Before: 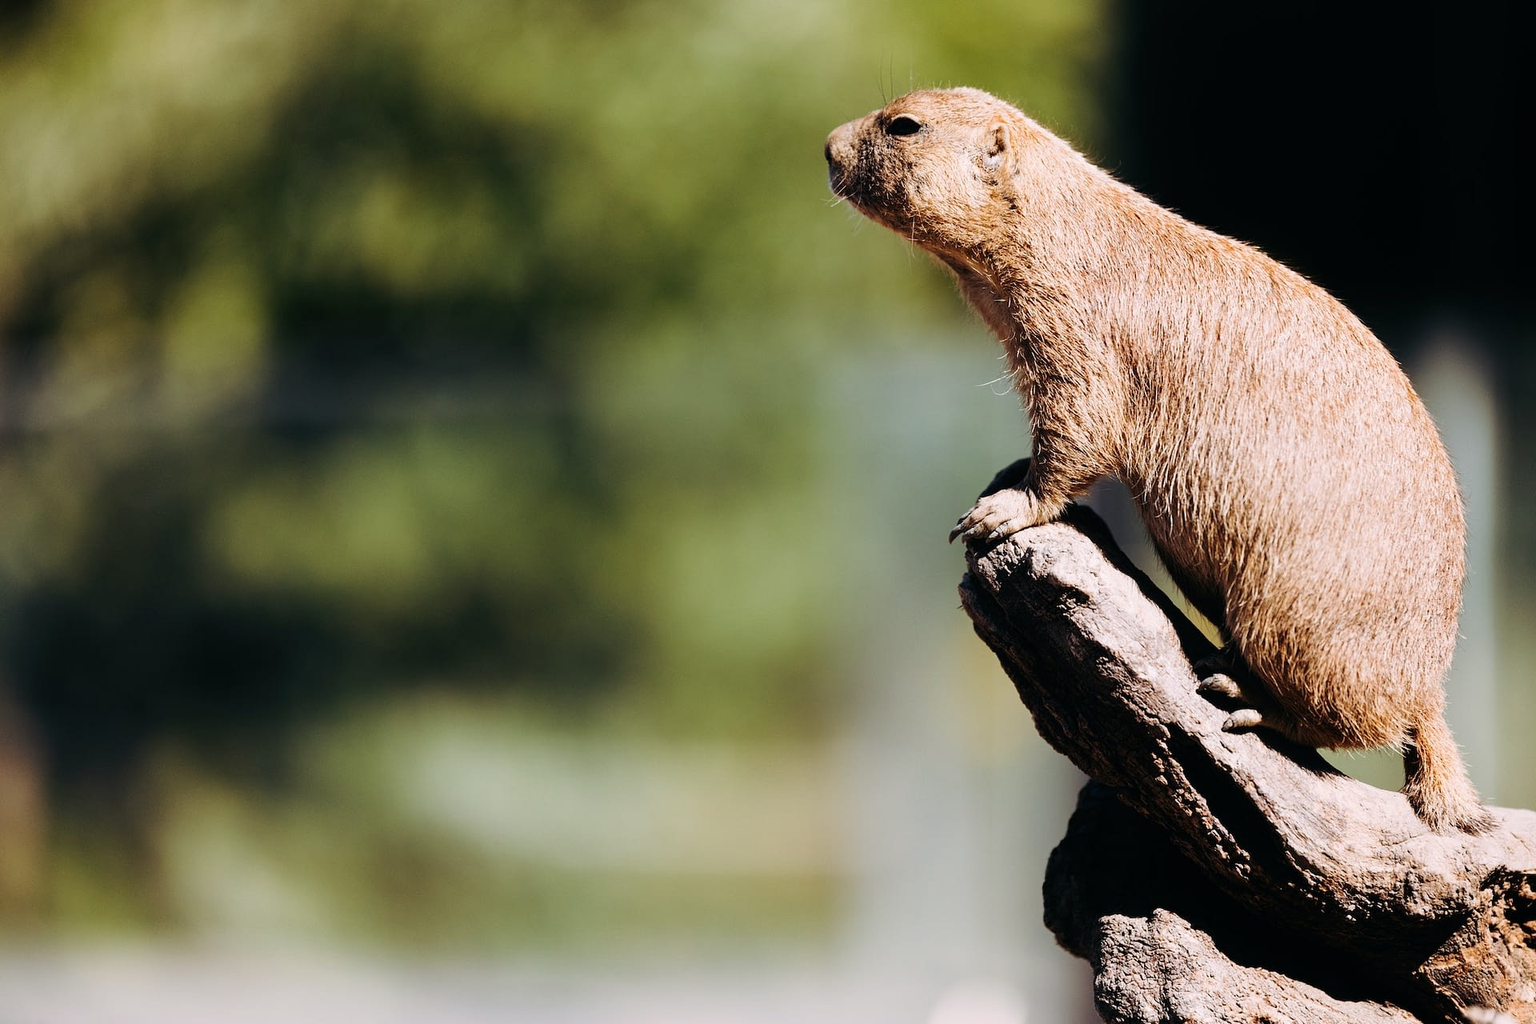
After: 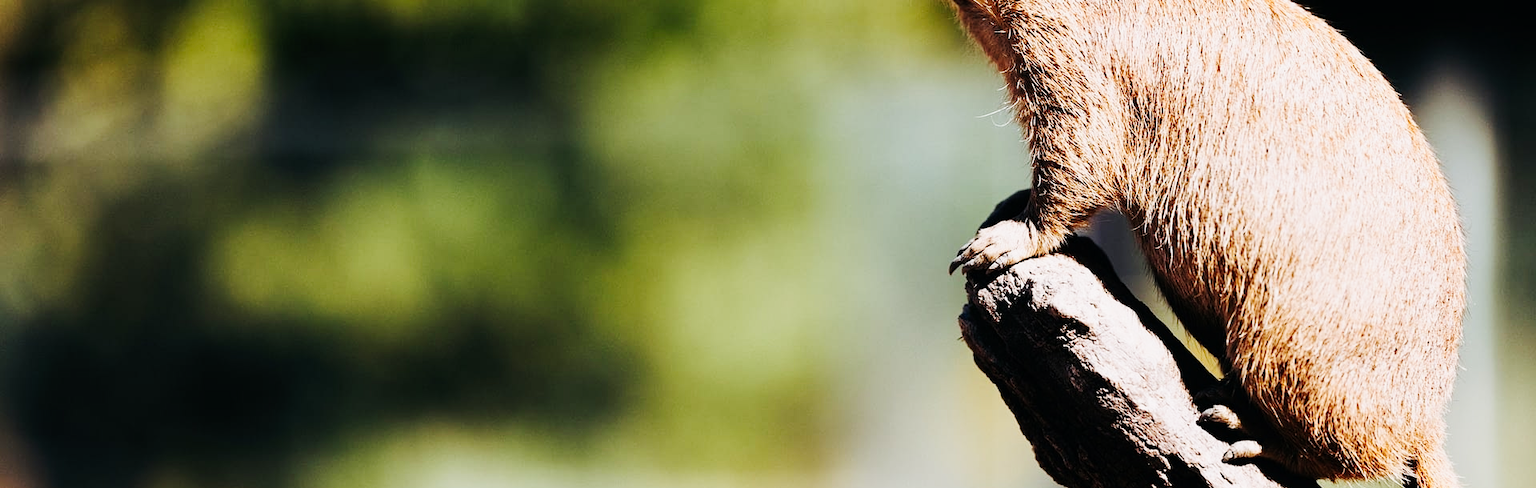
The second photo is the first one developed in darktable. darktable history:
tone curve: curves: ch0 [(0, 0) (0.104, 0.068) (0.236, 0.227) (0.46, 0.576) (0.657, 0.796) (0.861, 0.932) (1, 0.981)]; ch1 [(0, 0) (0.353, 0.344) (0.434, 0.382) (0.479, 0.476) (0.502, 0.504) (0.544, 0.534) (0.57, 0.57) (0.586, 0.603) (0.618, 0.631) (0.657, 0.679) (1, 1)]; ch2 [(0, 0) (0.34, 0.314) (0.434, 0.43) (0.5, 0.511) (0.528, 0.545) (0.557, 0.573) (0.573, 0.618) (0.628, 0.751) (1, 1)], preserve colors none
crop and rotate: top 26.293%, bottom 25.901%
